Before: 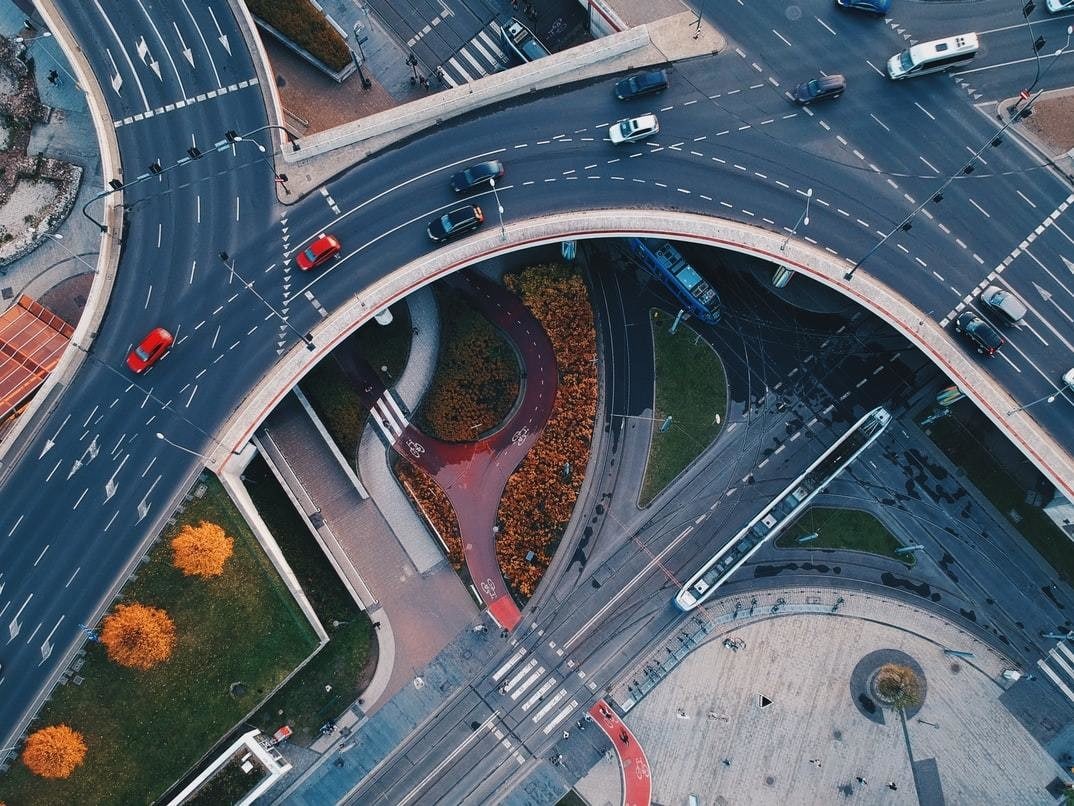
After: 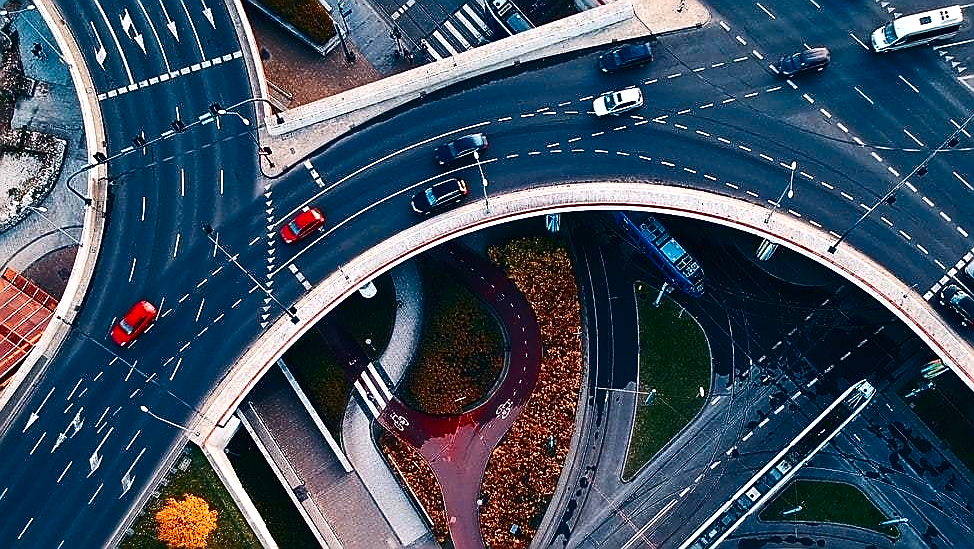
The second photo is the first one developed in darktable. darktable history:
exposure: black level correction 0, exposure 0.5 EV, compensate exposure bias true, compensate highlight preservation false
contrast brightness saturation: contrast 0.223, brightness -0.193, saturation 0.234
sharpen: radius 1.366, amount 1.256, threshold 0.788
crop: left 1.547%, top 3.375%, right 7.69%, bottom 28.412%
